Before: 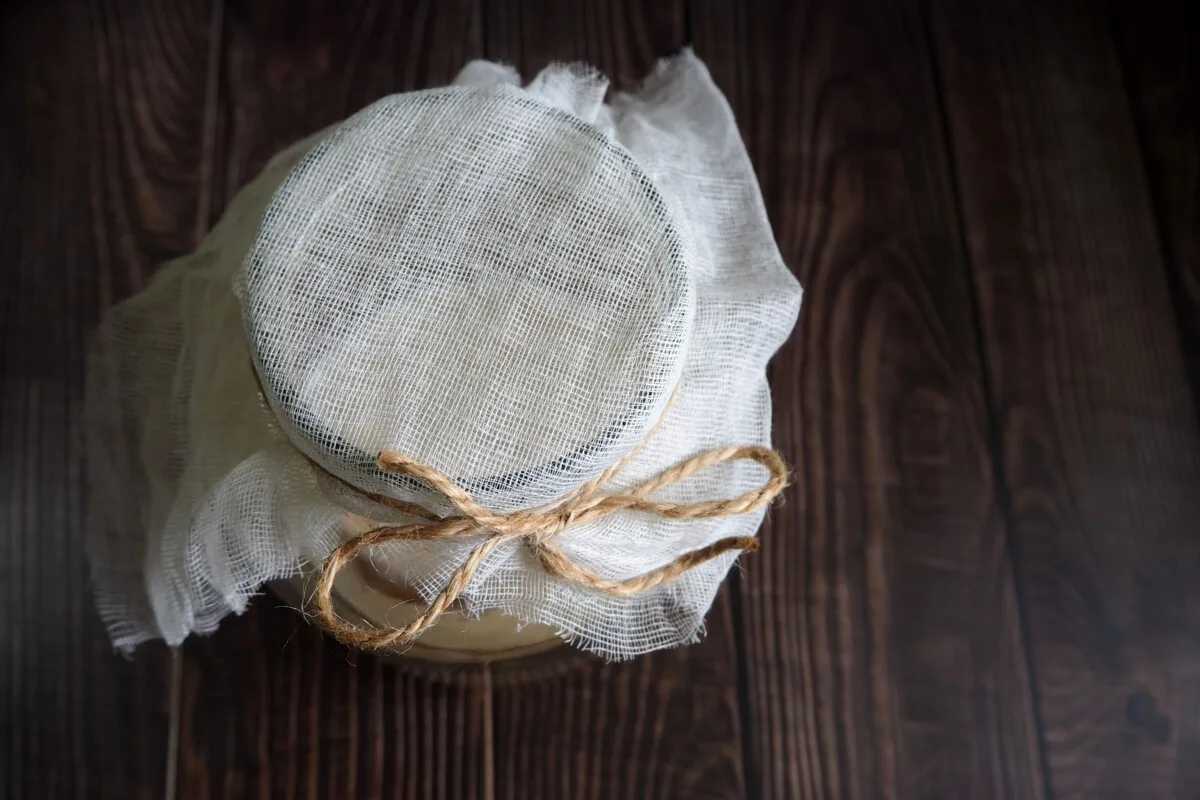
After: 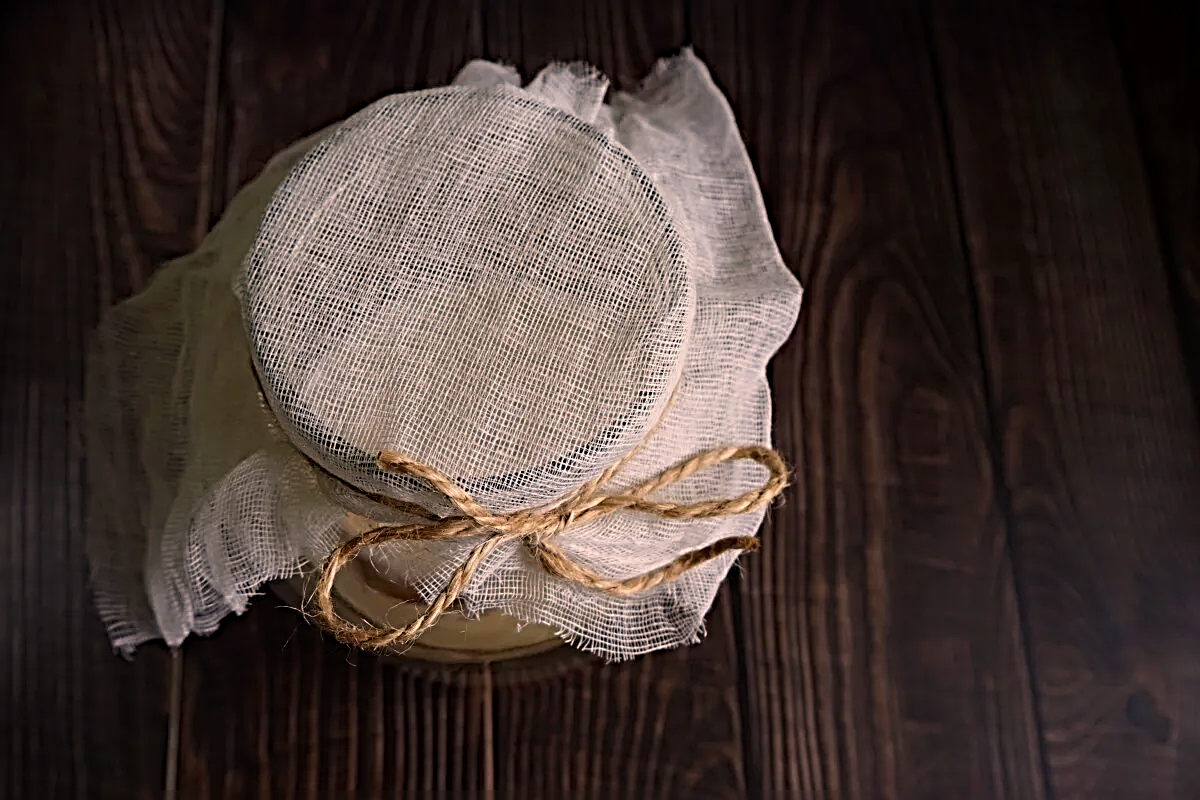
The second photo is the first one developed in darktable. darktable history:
color correction: highlights a* 11.52, highlights b* 11.45
exposure: exposure -0.384 EV, compensate highlight preservation false
haze removal: adaptive false
sharpen: radius 3.704, amount 0.944
